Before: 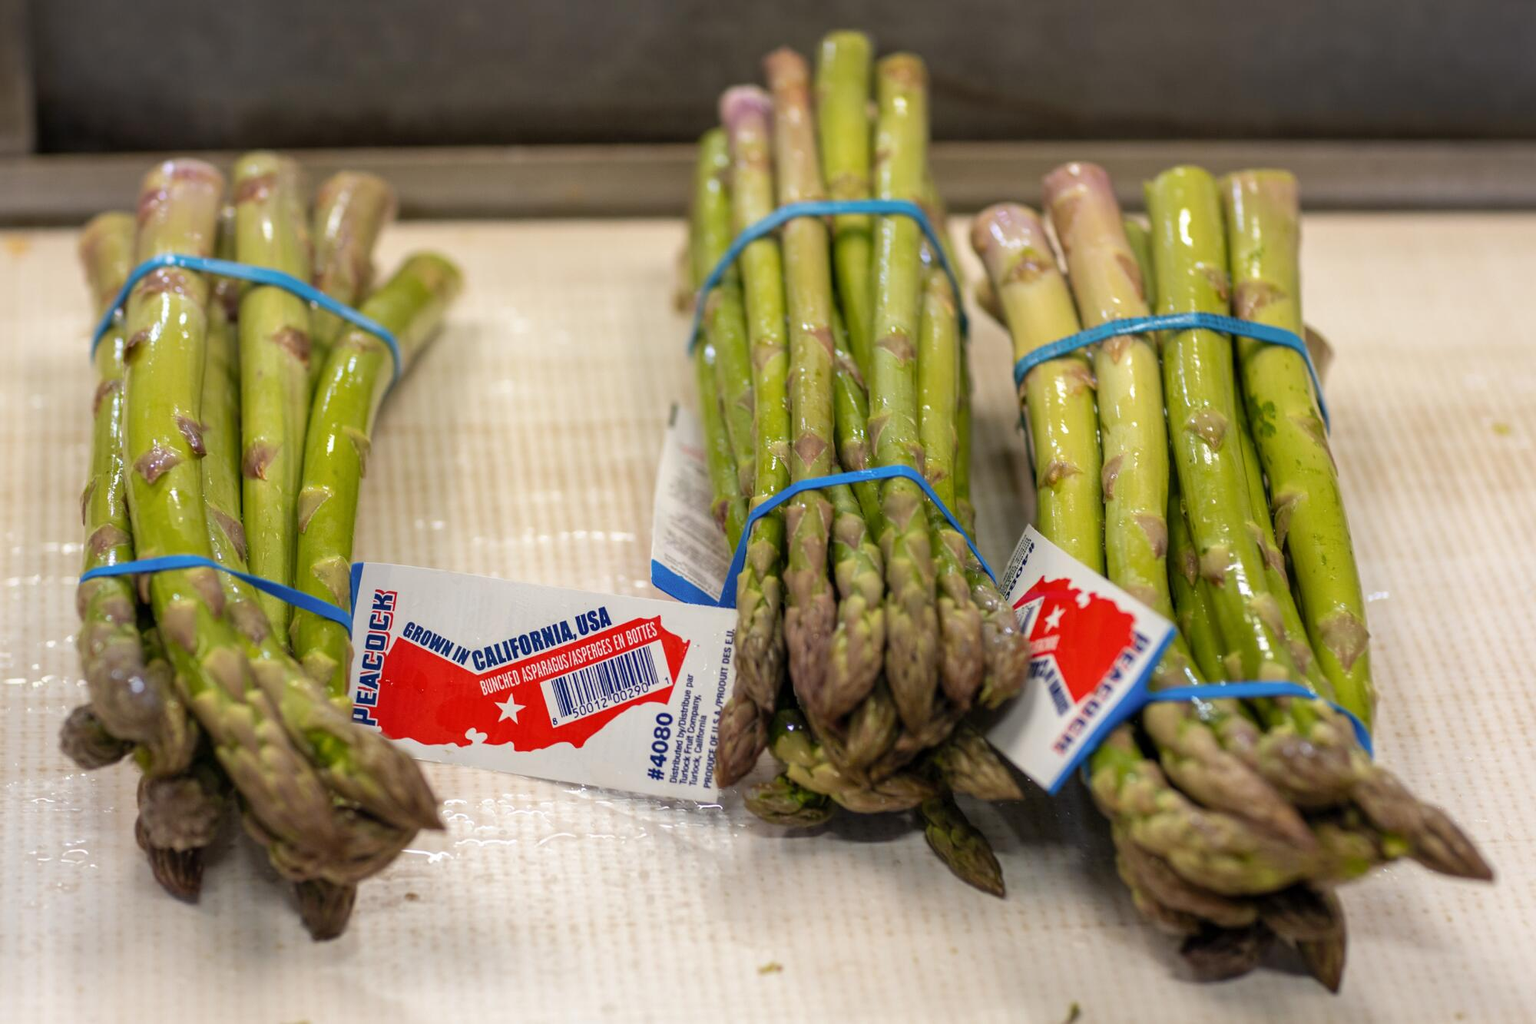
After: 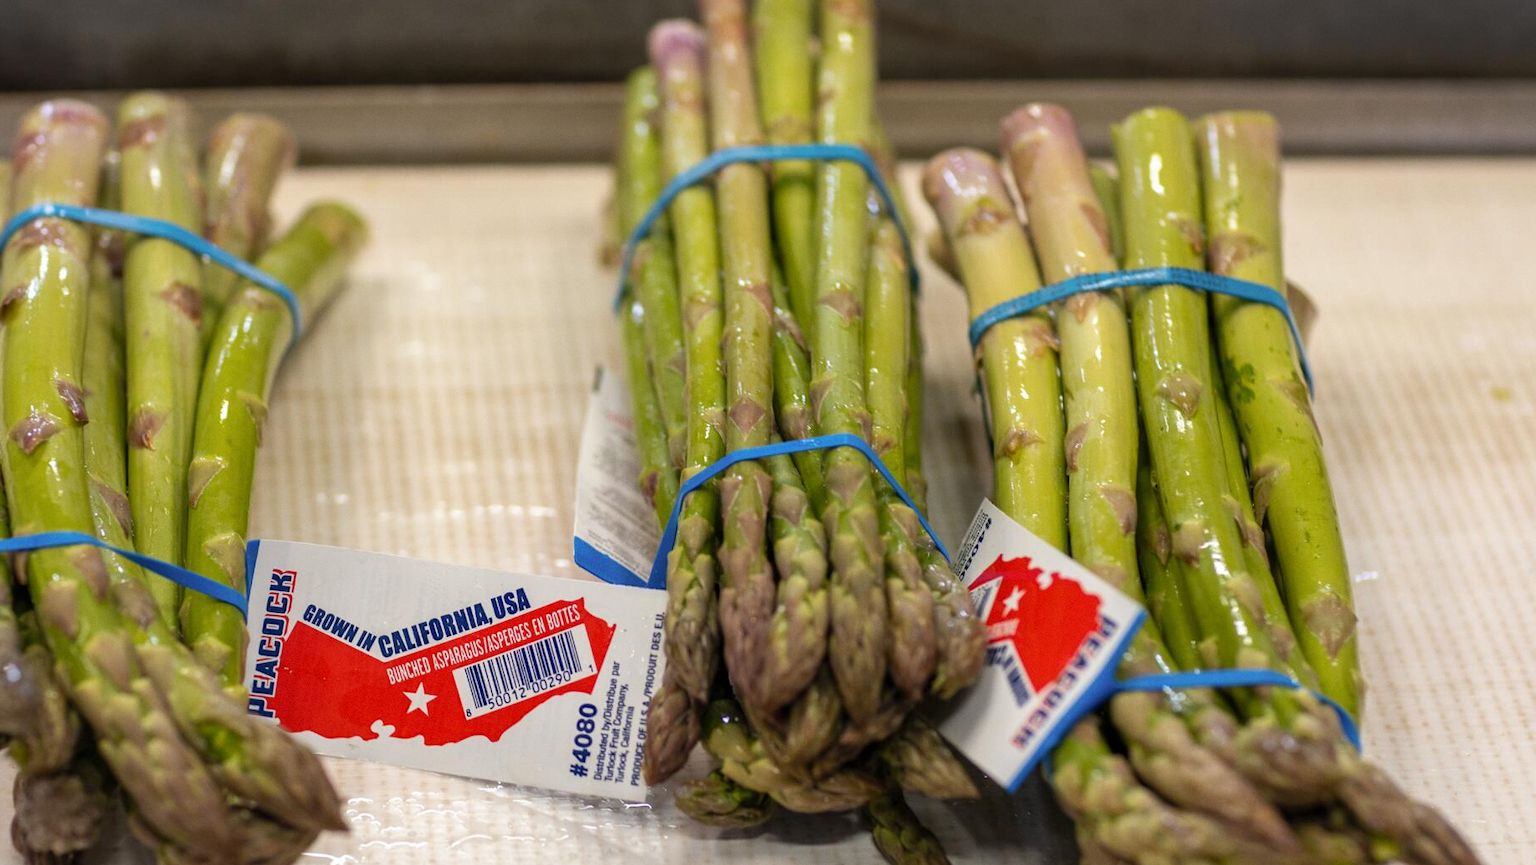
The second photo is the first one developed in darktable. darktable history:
crop: left 8.155%, top 6.611%, bottom 15.385%
grain: coarseness 0.09 ISO, strength 10%
